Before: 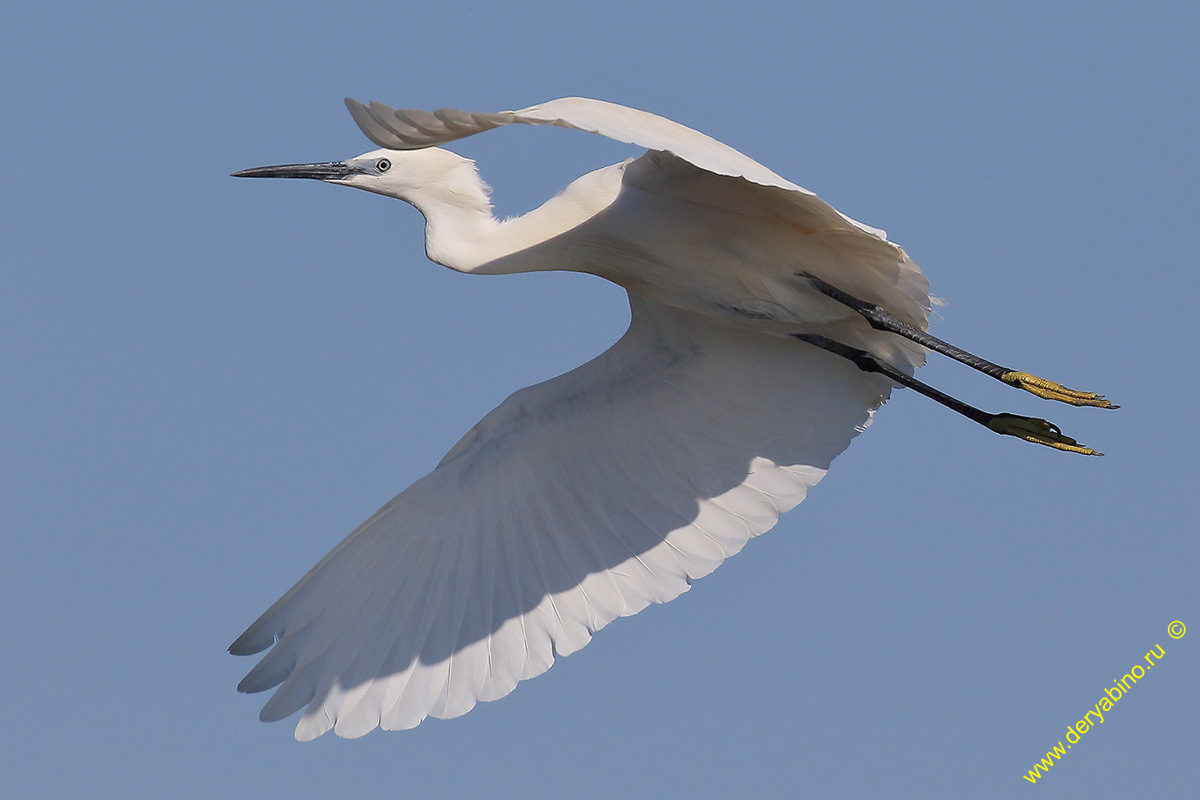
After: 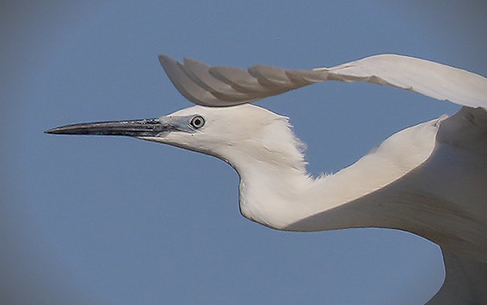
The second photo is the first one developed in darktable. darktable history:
vignetting: fall-off start 89.15%, fall-off radius 43.63%, brightness -0.622, saturation -0.68, width/height ratio 1.159, unbound false
local contrast: on, module defaults
crop: left 15.578%, top 5.436%, right 43.814%, bottom 56.375%
tone equalizer: -8 EV 0.237 EV, -7 EV 0.43 EV, -6 EV 0.384 EV, -5 EV 0.22 EV, -3 EV -0.243 EV, -2 EV -0.405 EV, -1 EV -0.396 EV, +0 EV -0.27 EV, edges refinement/feathering 500, mask exposure compensation -1.57 EV, preserve details no
